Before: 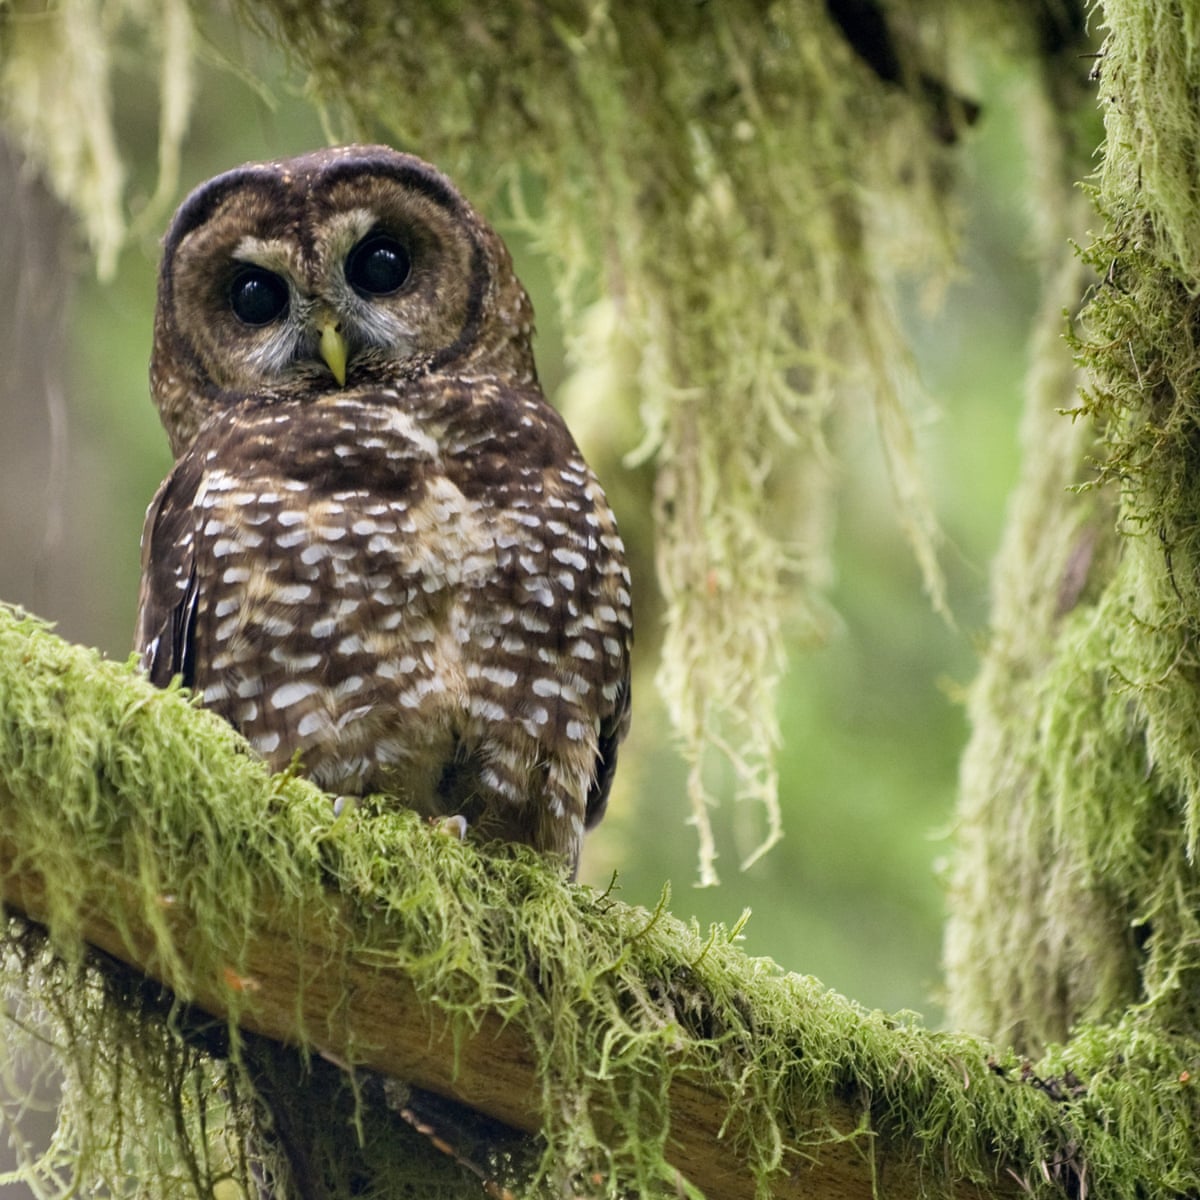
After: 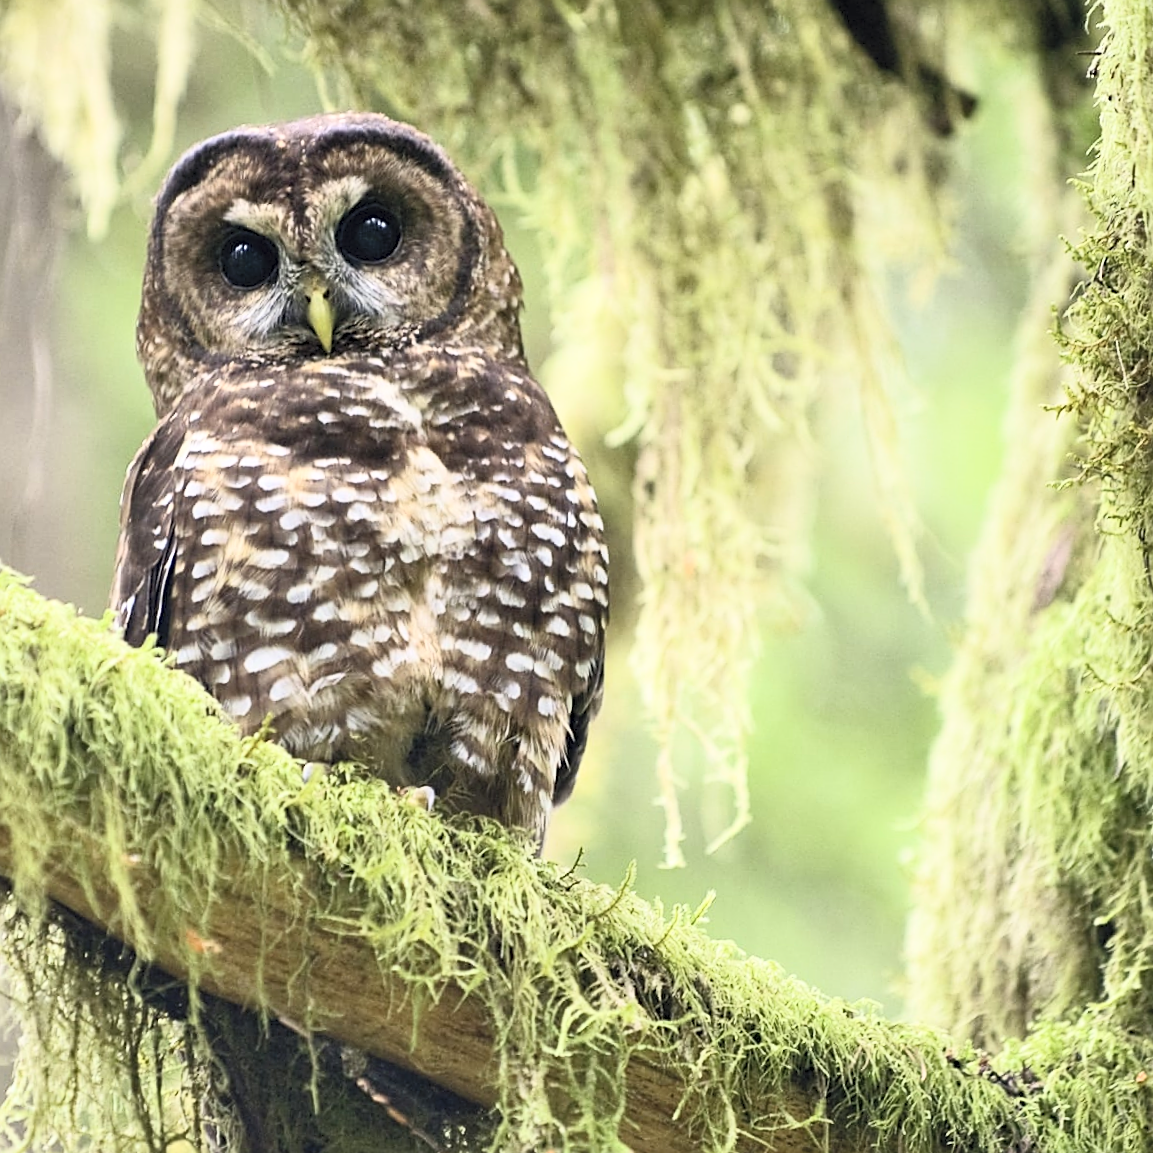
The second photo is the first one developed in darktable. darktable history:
contrast brightness saturation: contrast 0.377, brightness 0.527
crop and rotate: angle -2.34°
sharpen: amount 0.539
